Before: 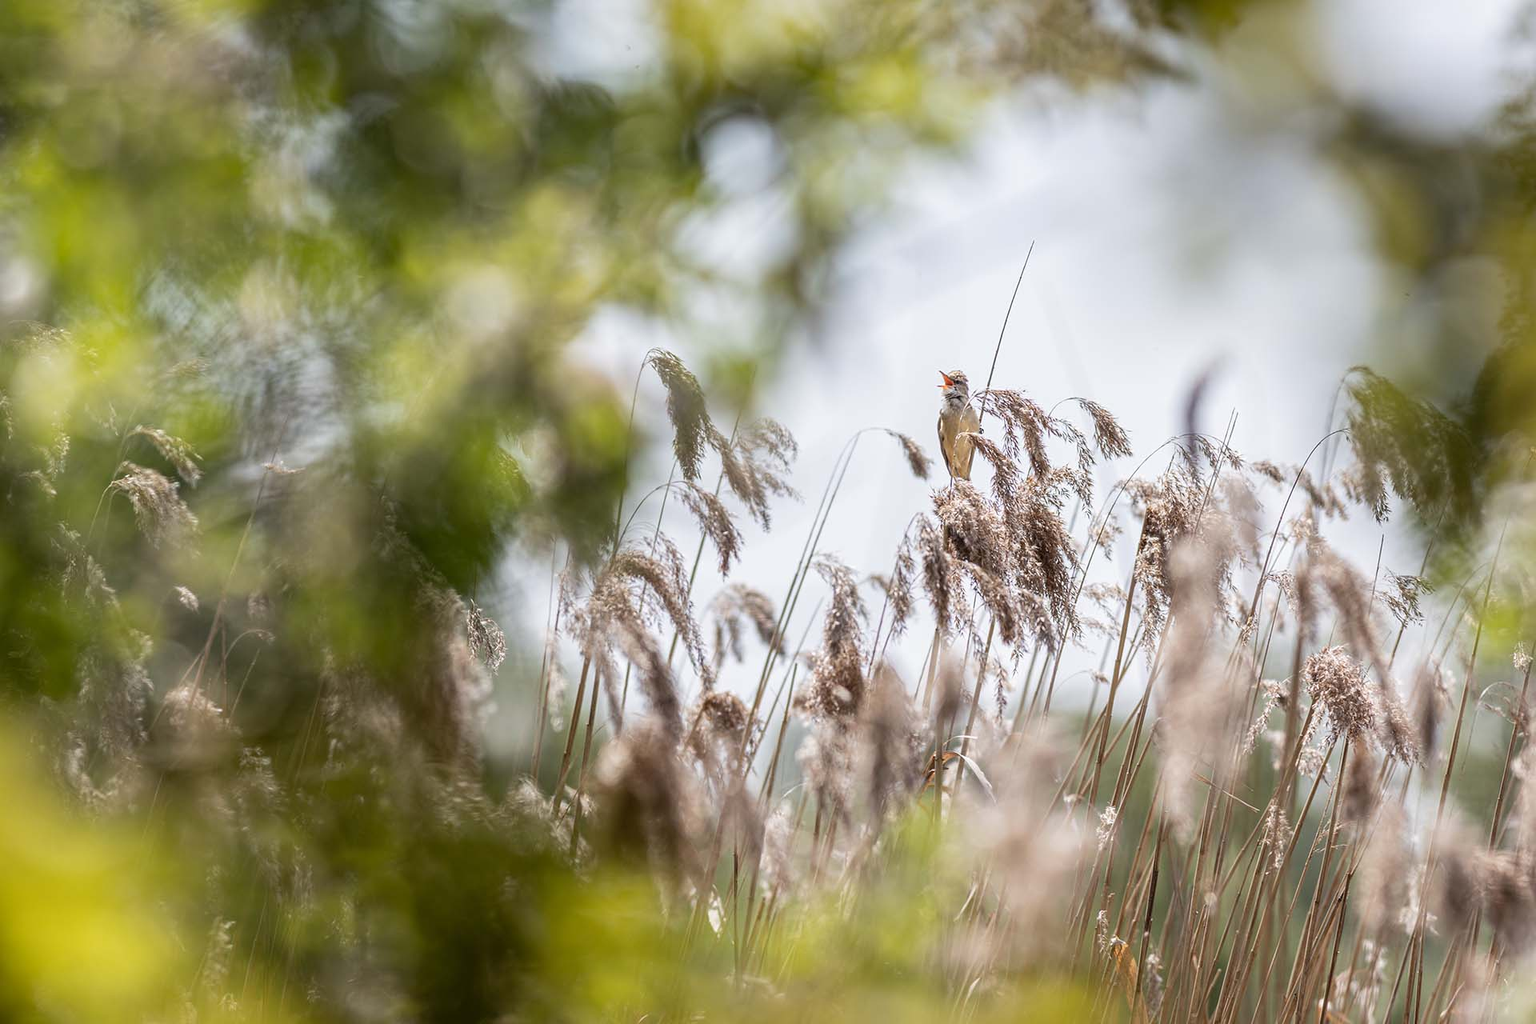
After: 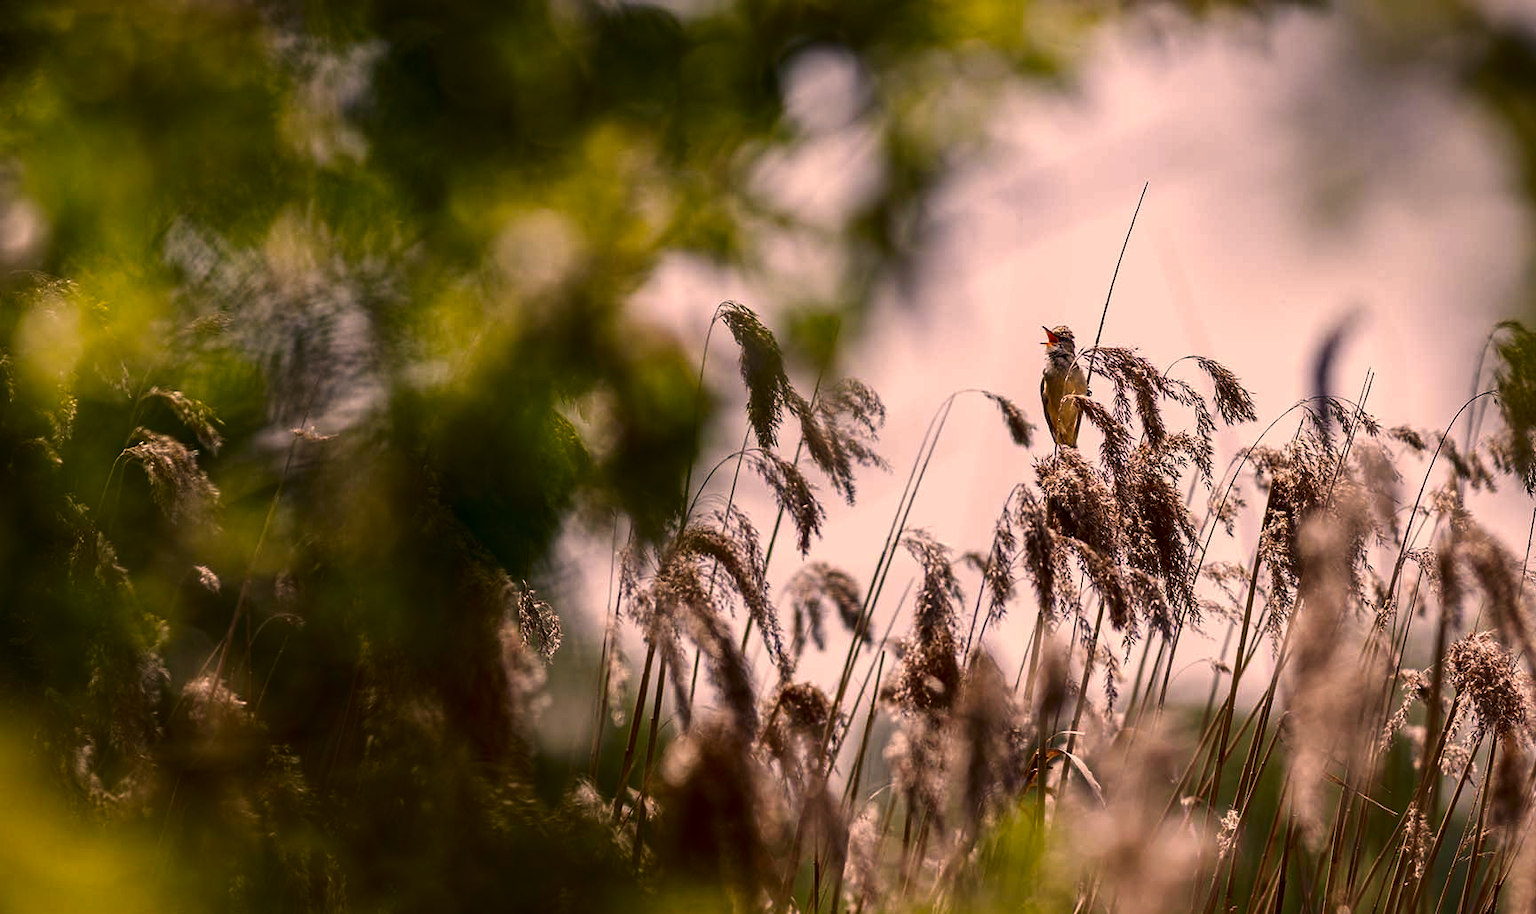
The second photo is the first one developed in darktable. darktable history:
color correction: highlights a* 21.86, highlights b* 22.12
crop: top 7.544%, right 9.885%, bottom 11.977%
contrast brightness saturation: contrast 0.089, brightness -0.59, saturation 0.17
